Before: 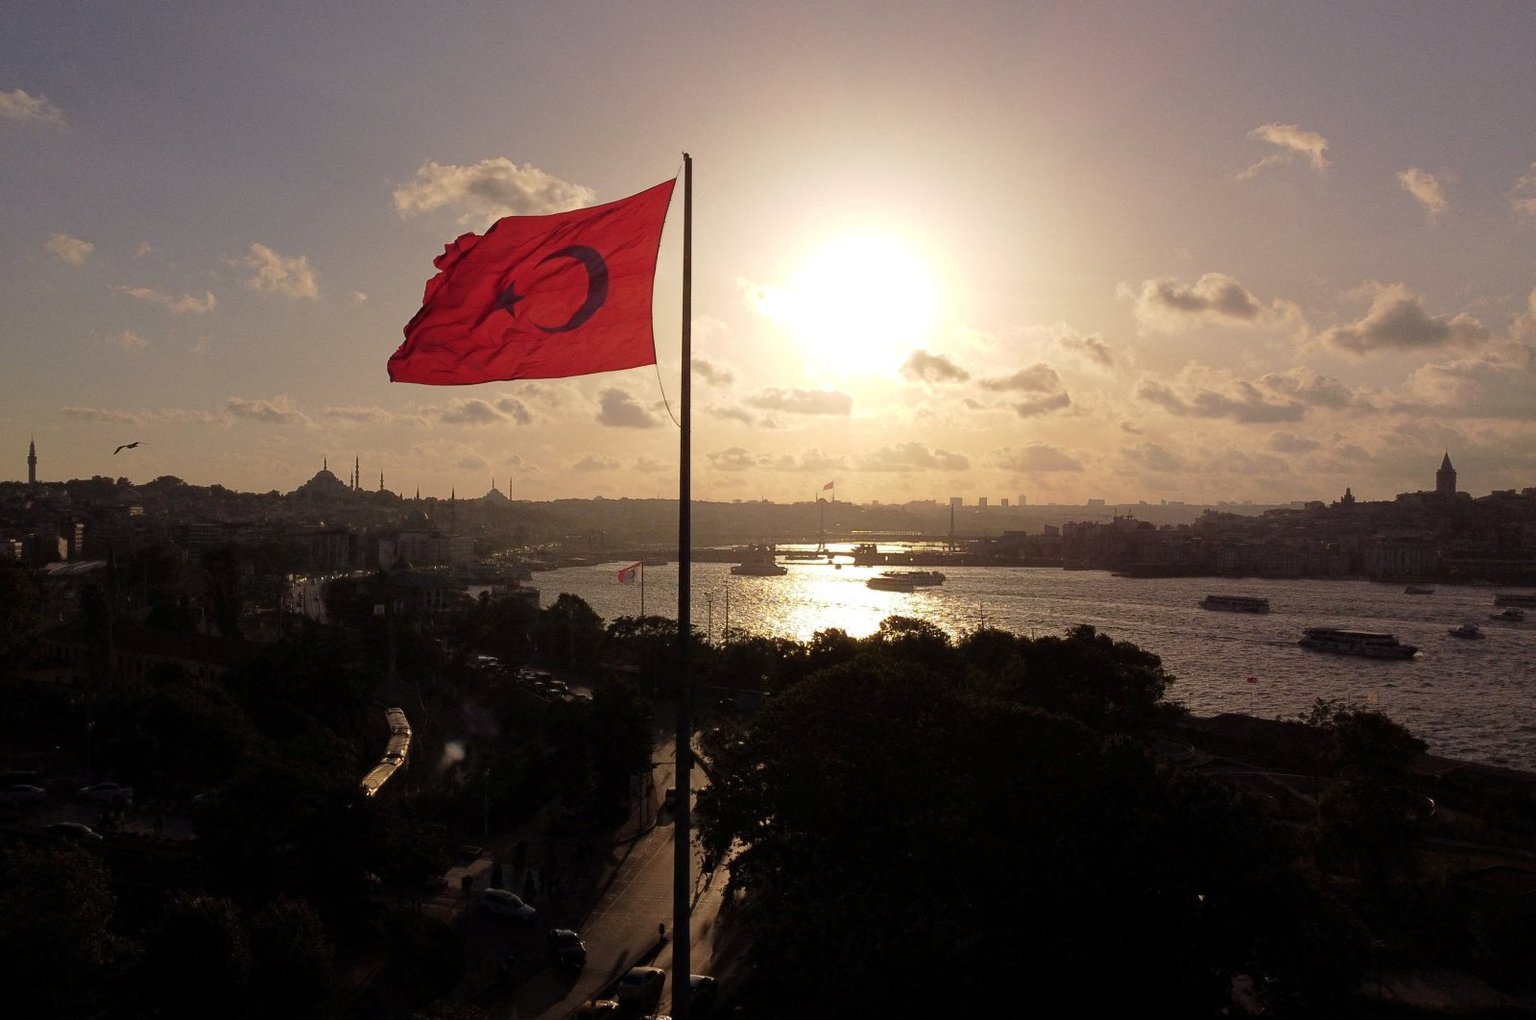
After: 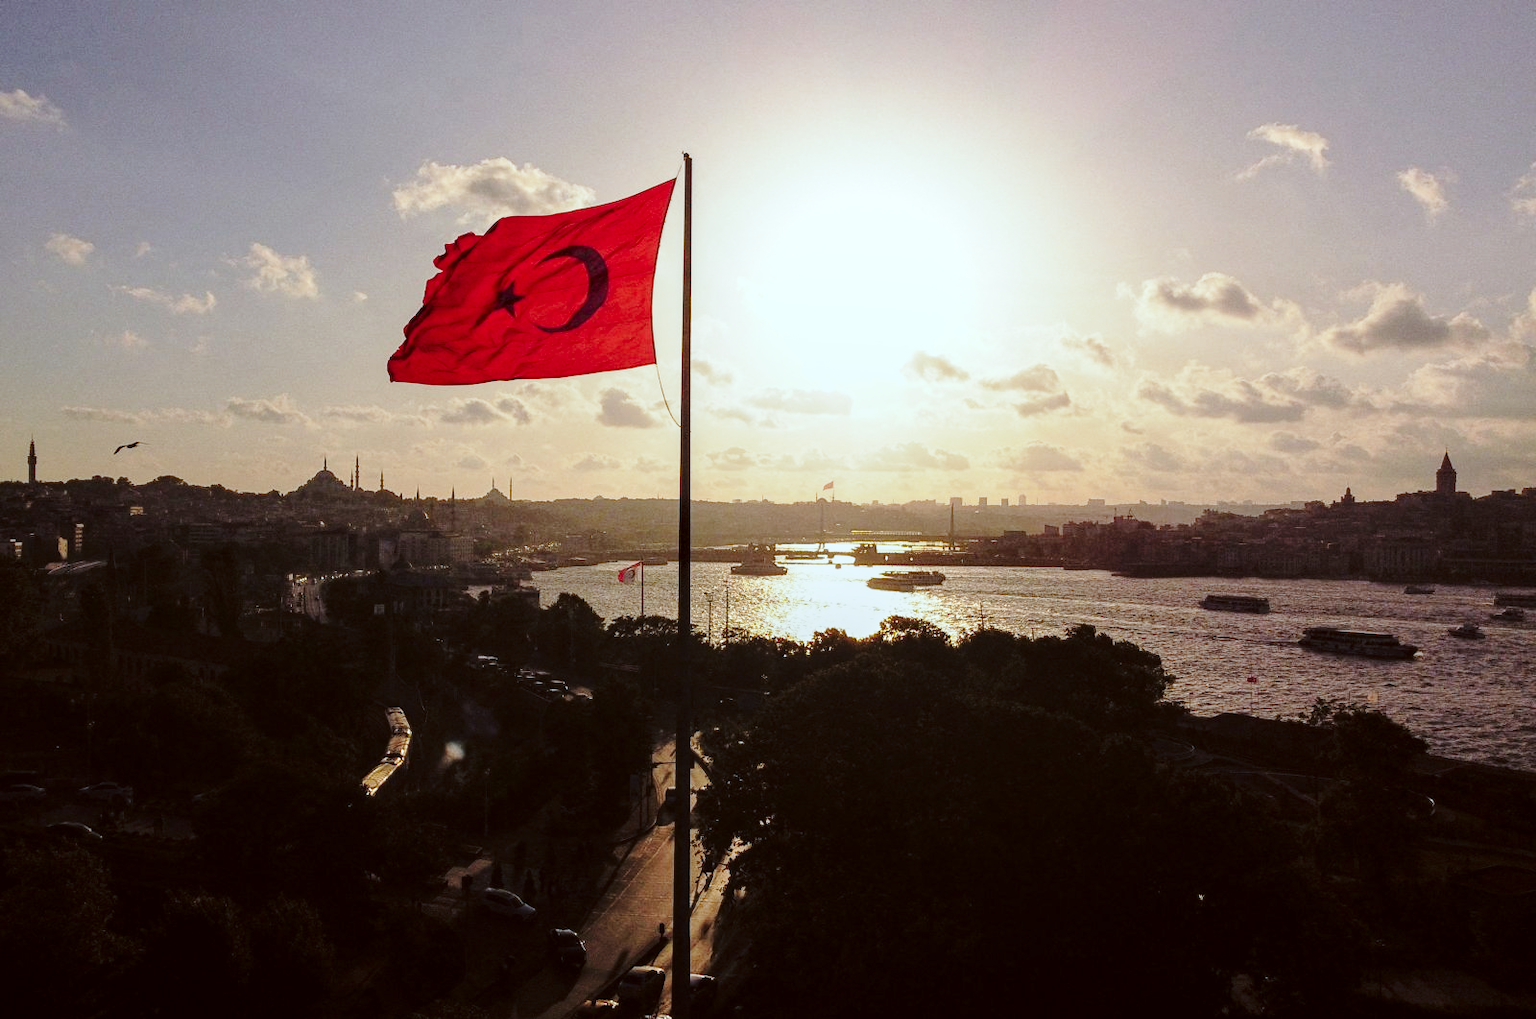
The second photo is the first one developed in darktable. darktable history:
local contrast: on, module defaults
color correction: highlights a* -4.98, highlights b* -3.76, shadows a* 3.83, shadows b* 4.08
base curve: curves: ch0 [(0, 0) (0.028, 0.03) (0.121, 0.232) (0.46, 0.748) (0.859, 0.968) (1, 1)], preserve colors none
white balance: red 0.974, blue 1.044
